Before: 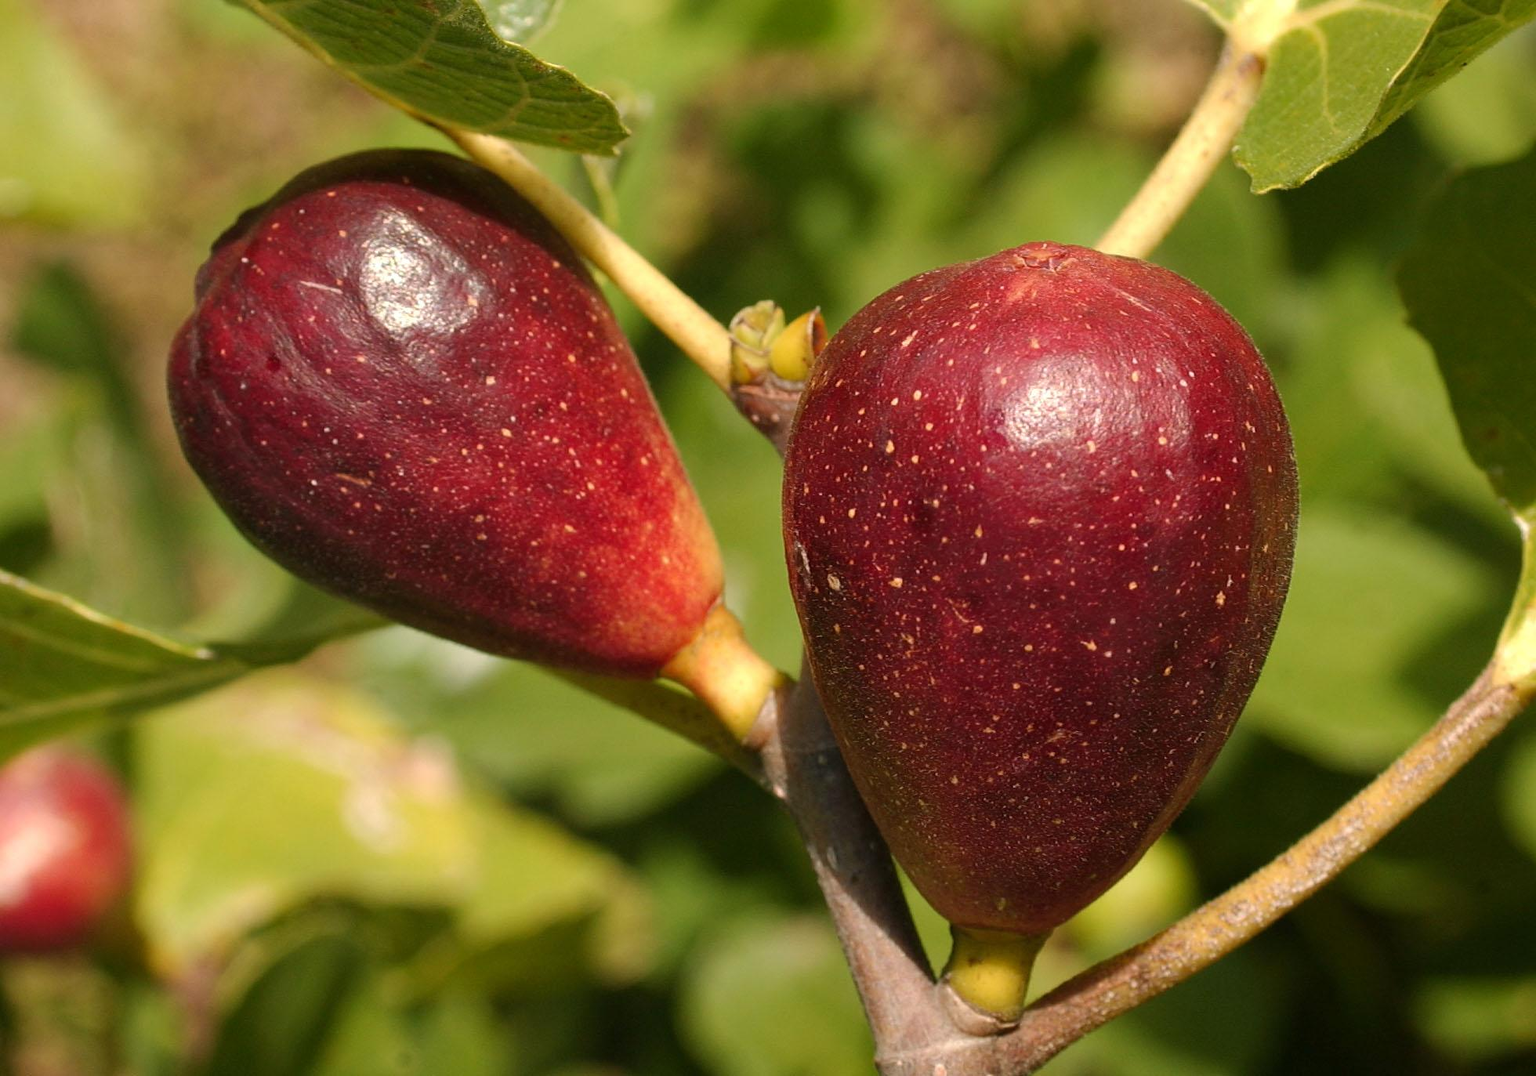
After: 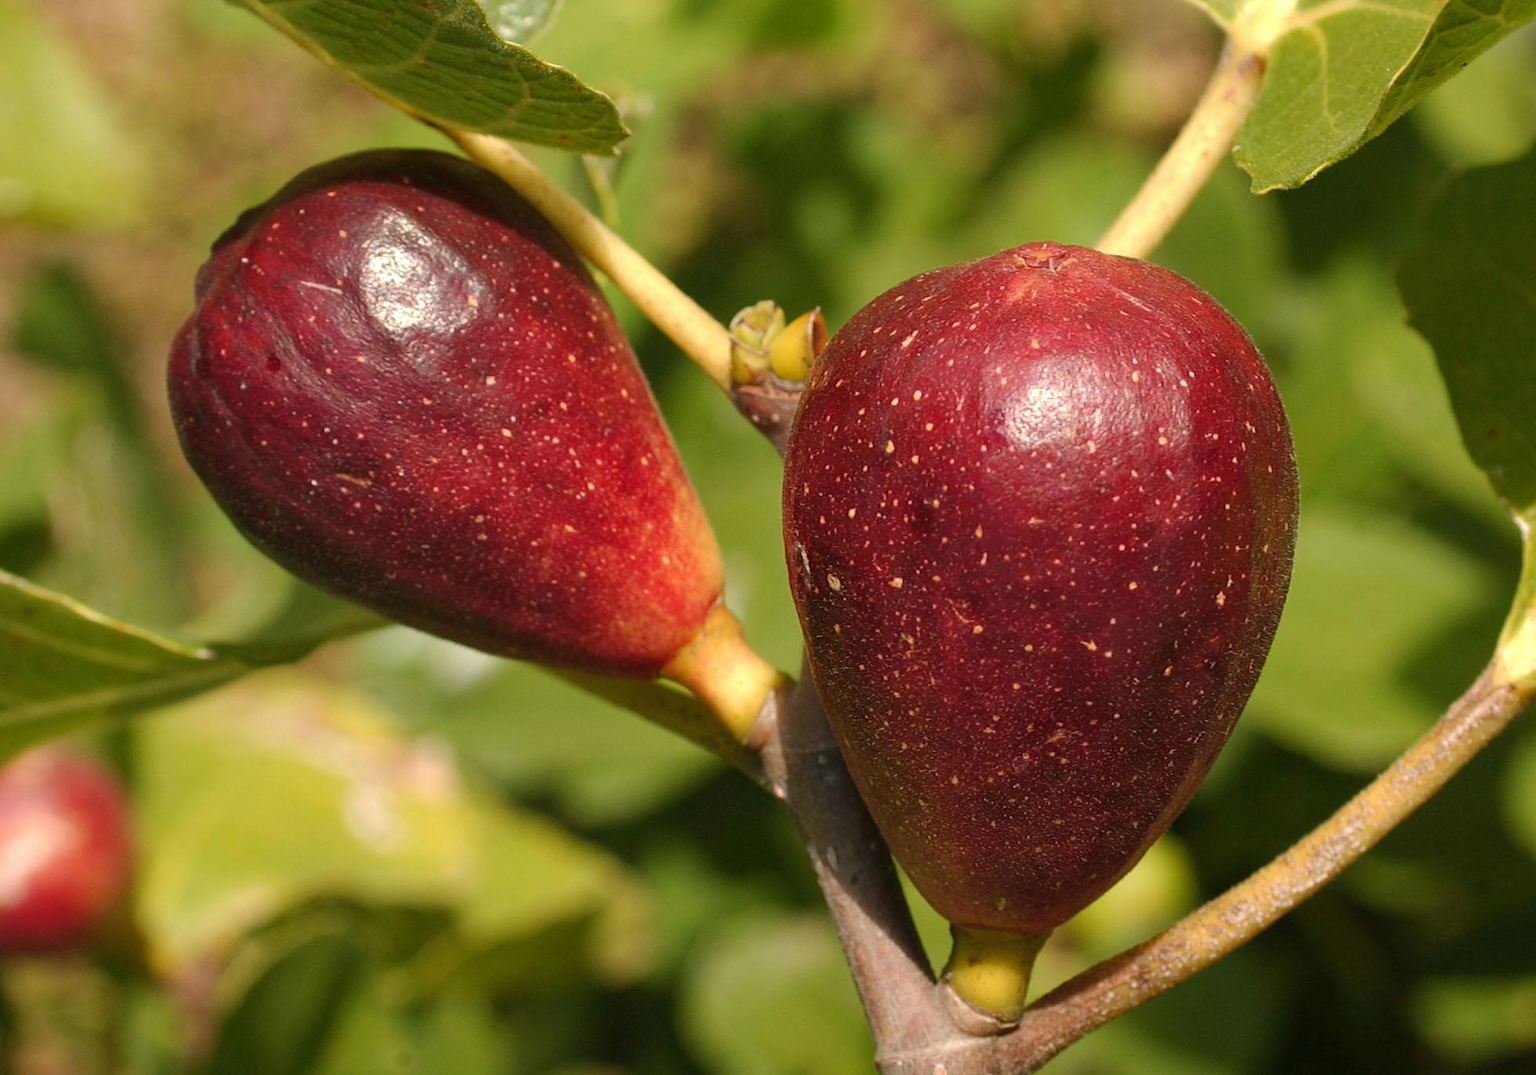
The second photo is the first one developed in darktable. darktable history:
shadows and highlights: shadows 25, highlights -25
tone equalizer: on, module defaults
